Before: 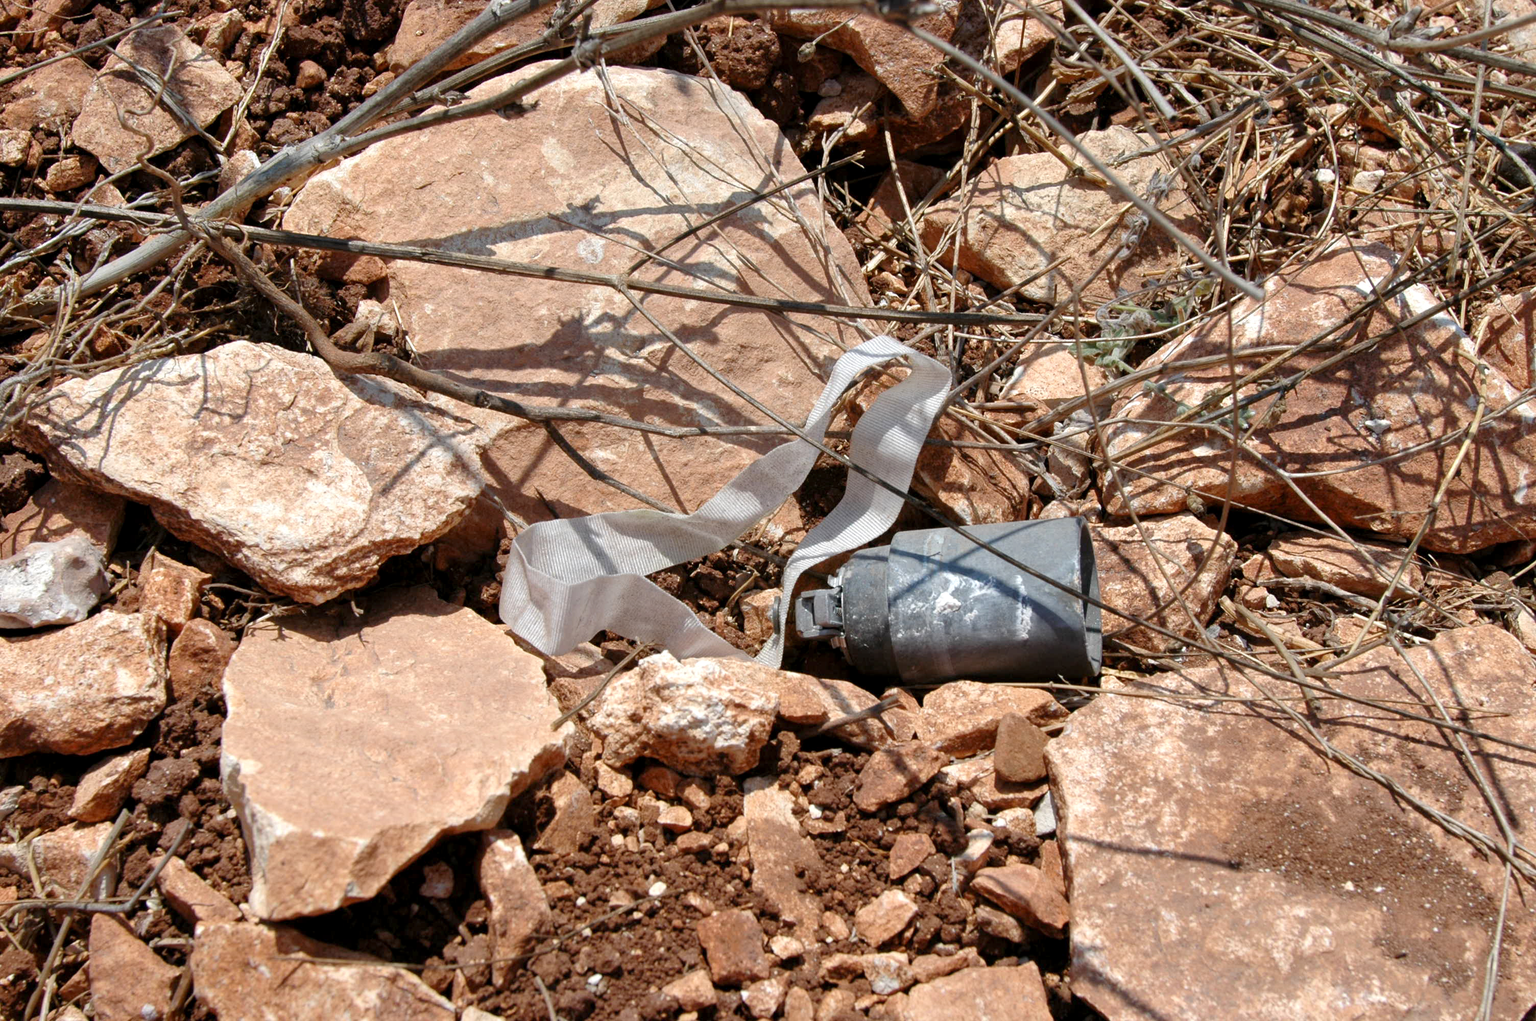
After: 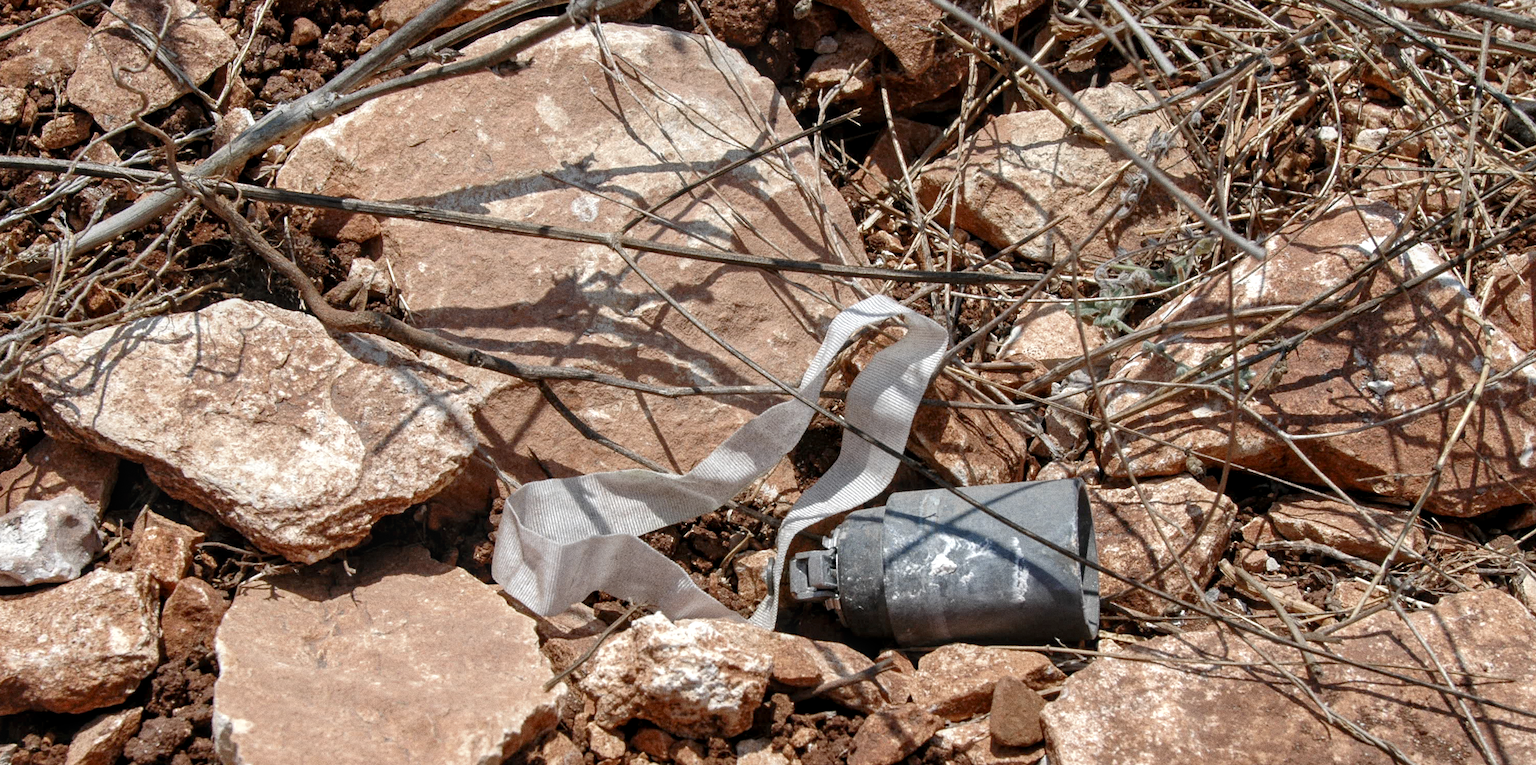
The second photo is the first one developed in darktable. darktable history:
sharpen: radius 5.325, amount 0.312, threshold 26.433
grain: coarseness 0.09 ISO, strength 40%
local contrast: on, module defaults
rotate and perspective: rotation 0.192°, lens shift (horizontal) -0.015, crop left 0.005, crop right 0.996, crop top 0.006, crop bottom 0.99
crop: top 3.857%, bottom 21.132%
color zones: curves: ch0 [(0, 0.5) (0.125, 0.4) (0.25, 0.5) (0.375, 0.4) (0.5, 0.4) (0.625, 0.35) (0.75, 0.35) (0.875, 0.5)]; ch1 [(0, 0.35) (0.125, 0.45) (0.25, 0.35) (0.375, 0.35) (0.5, 0.35) (0.625, 0.35) (0.75, 0.45) (0.875, 0.35)]; ch2 [(0, 0.6) (0.125, 0.5) (0.25, 0.5) (0.375, 0.6) (0.5, 0.6) (0.625, 0.5) (0.75, 0.5) (0.875, 0.5)]
